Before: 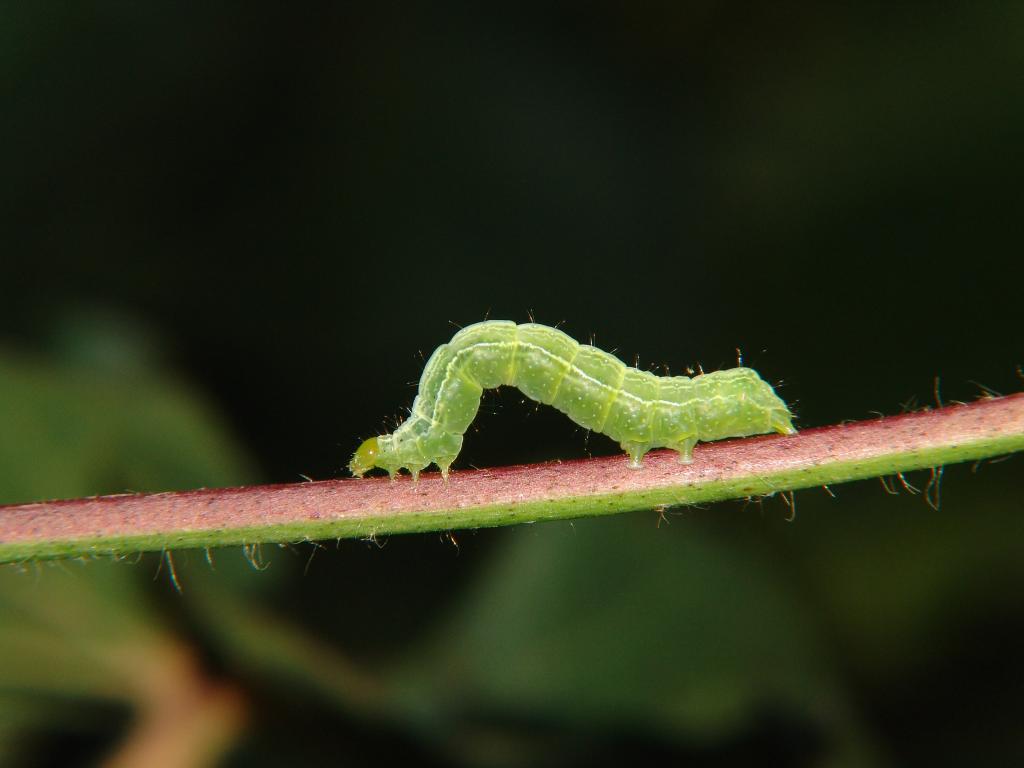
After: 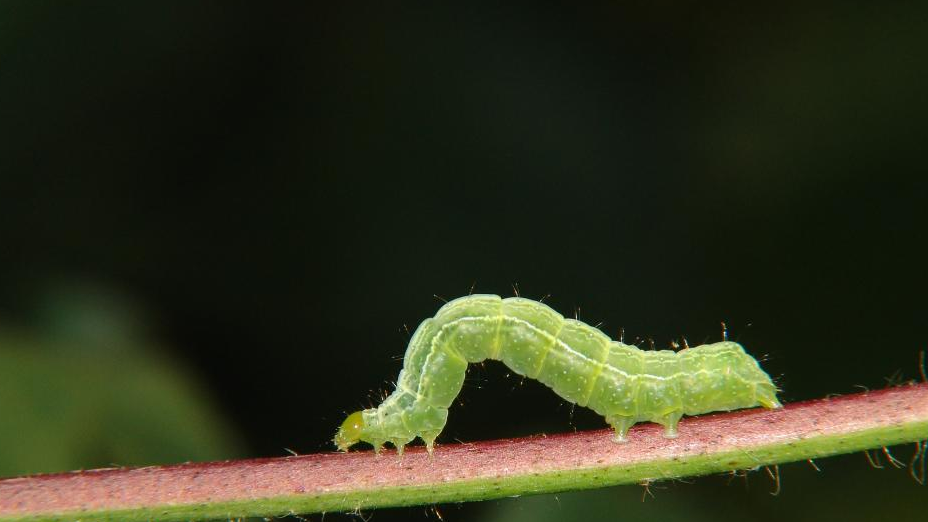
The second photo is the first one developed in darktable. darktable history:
white balance: emerald 1
crop: left 1.509%, top 3.452%, right 7.696%, bottom 28.452%
